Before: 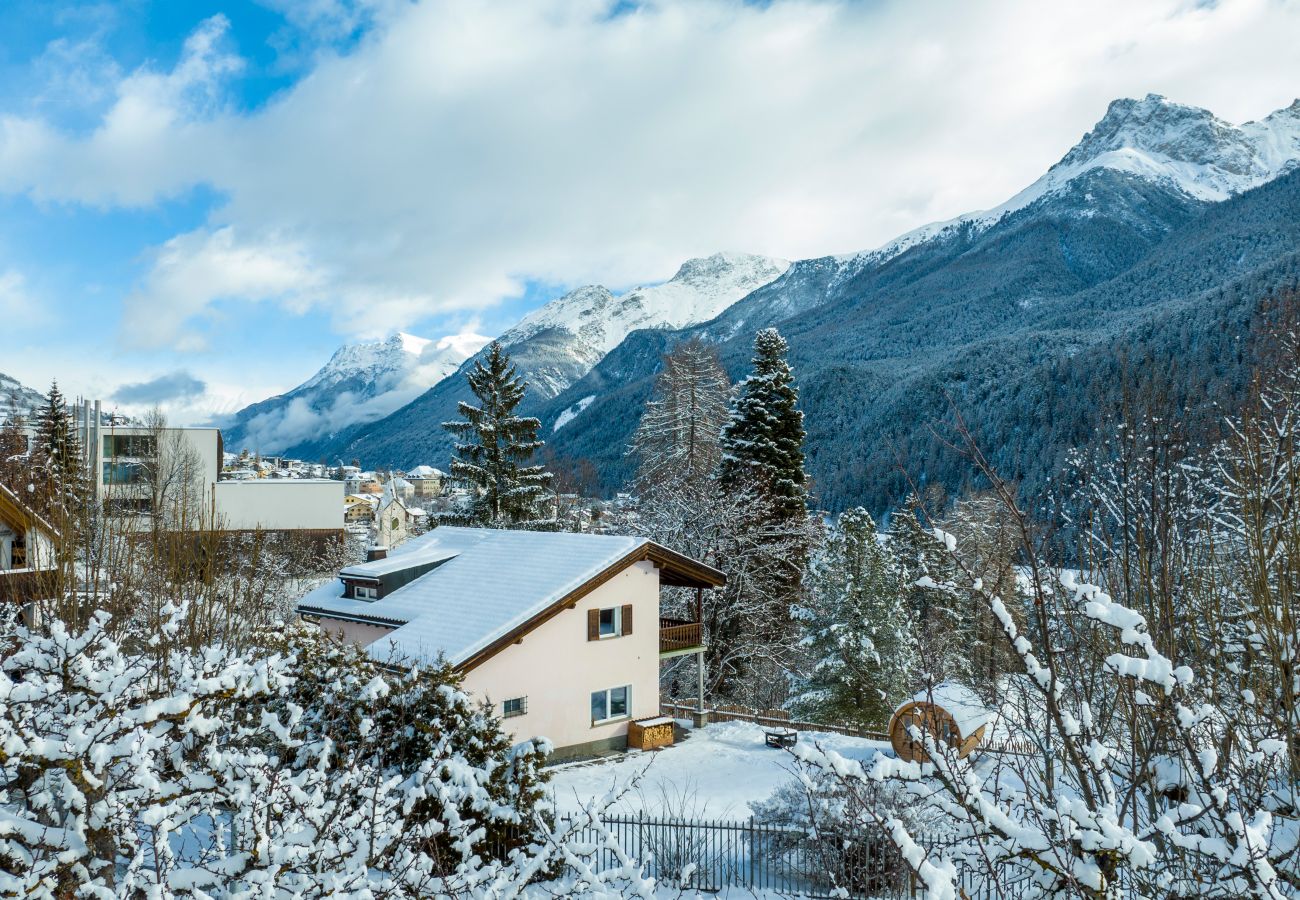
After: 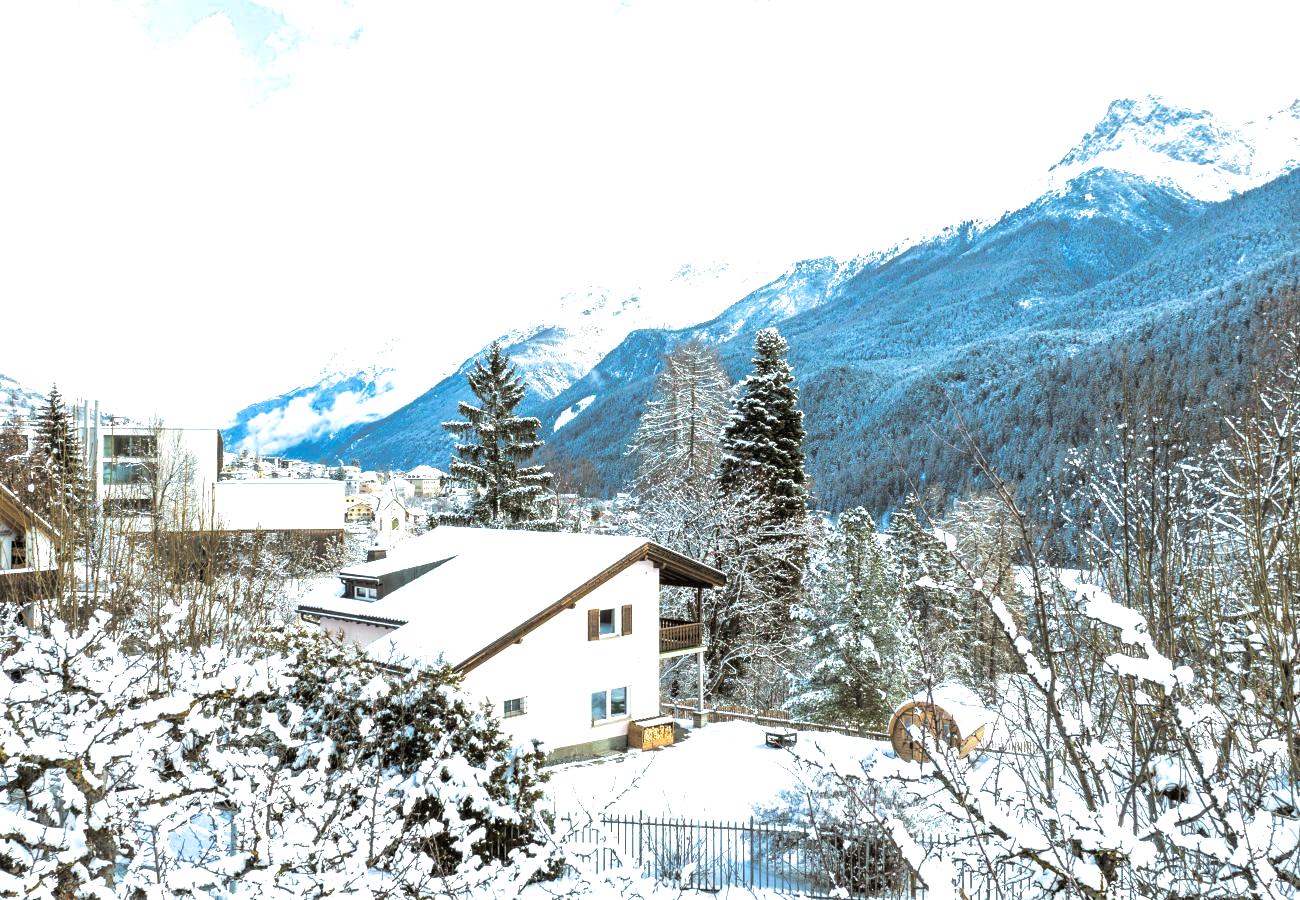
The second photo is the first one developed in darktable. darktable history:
split-toning: shadows › hue 46.8°, shadows › saturation 0.17, highlights › hue 316.8°, highlights › saturation 0.27, balance -51.82
exposure: black level correction 0, exposure 1.4 EV, compensate highlight preservation false
tone equalizer: on, module defaults
